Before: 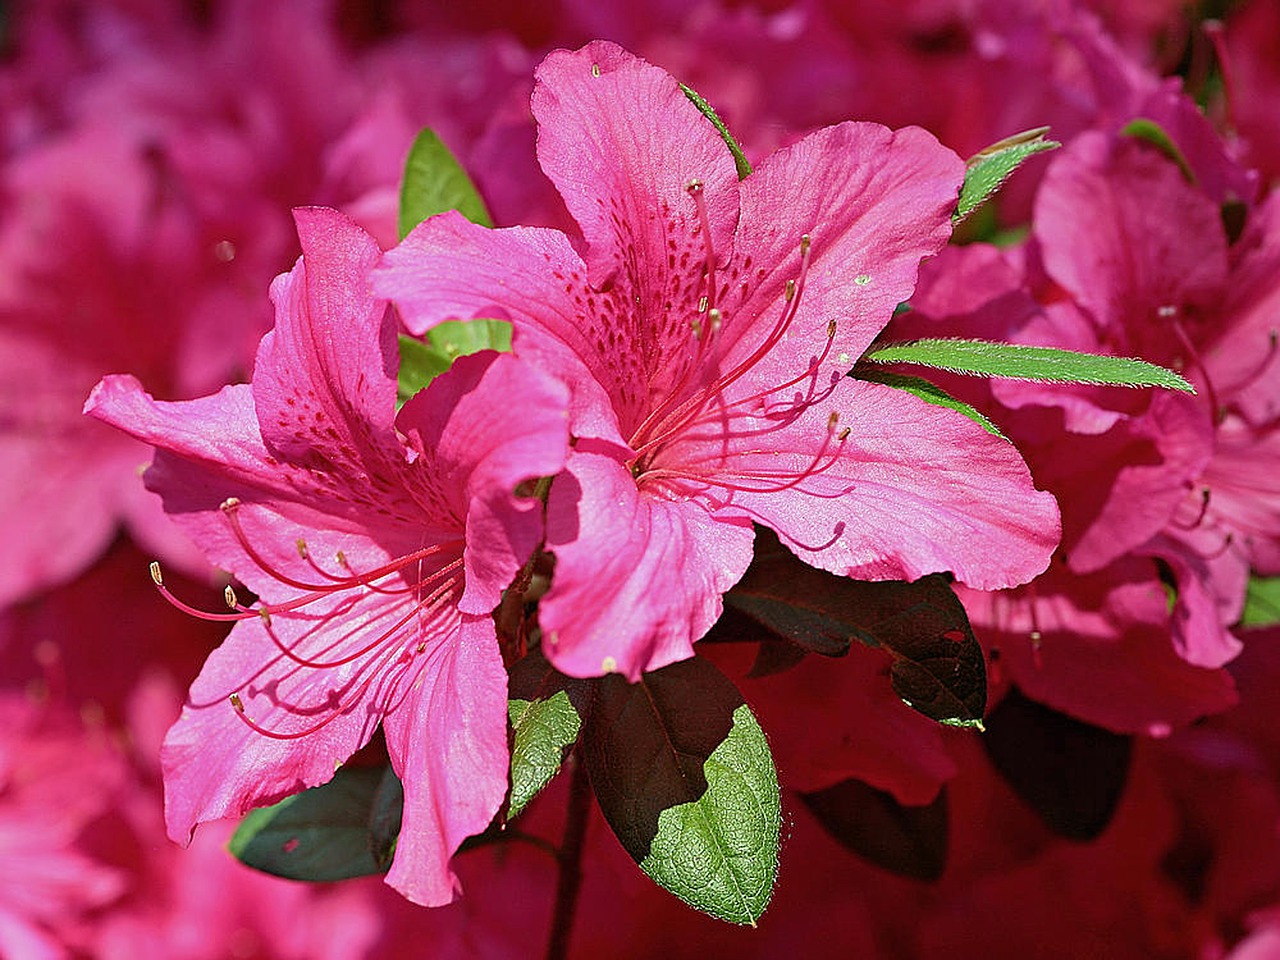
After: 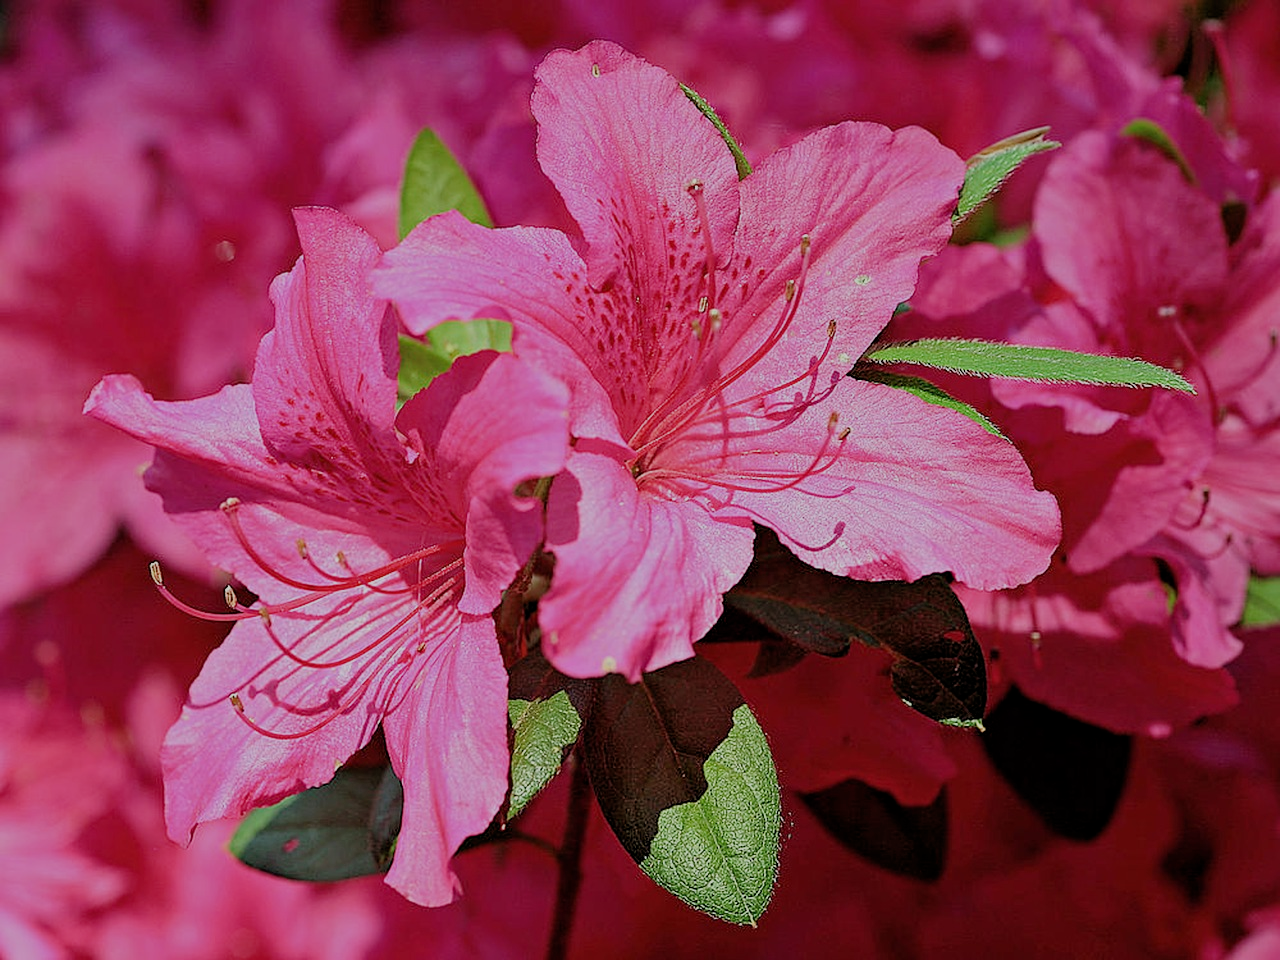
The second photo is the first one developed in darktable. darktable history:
filmic rgb: black relative exposure -8.79 EV, white relative exposure 4.98 EV, target black luminance 0%, hardness 3.77, latitude 65.98%, contrast 0.824, shadows ↔ highlights balance 19.38%, iterations of high-quality reconstruction 0
